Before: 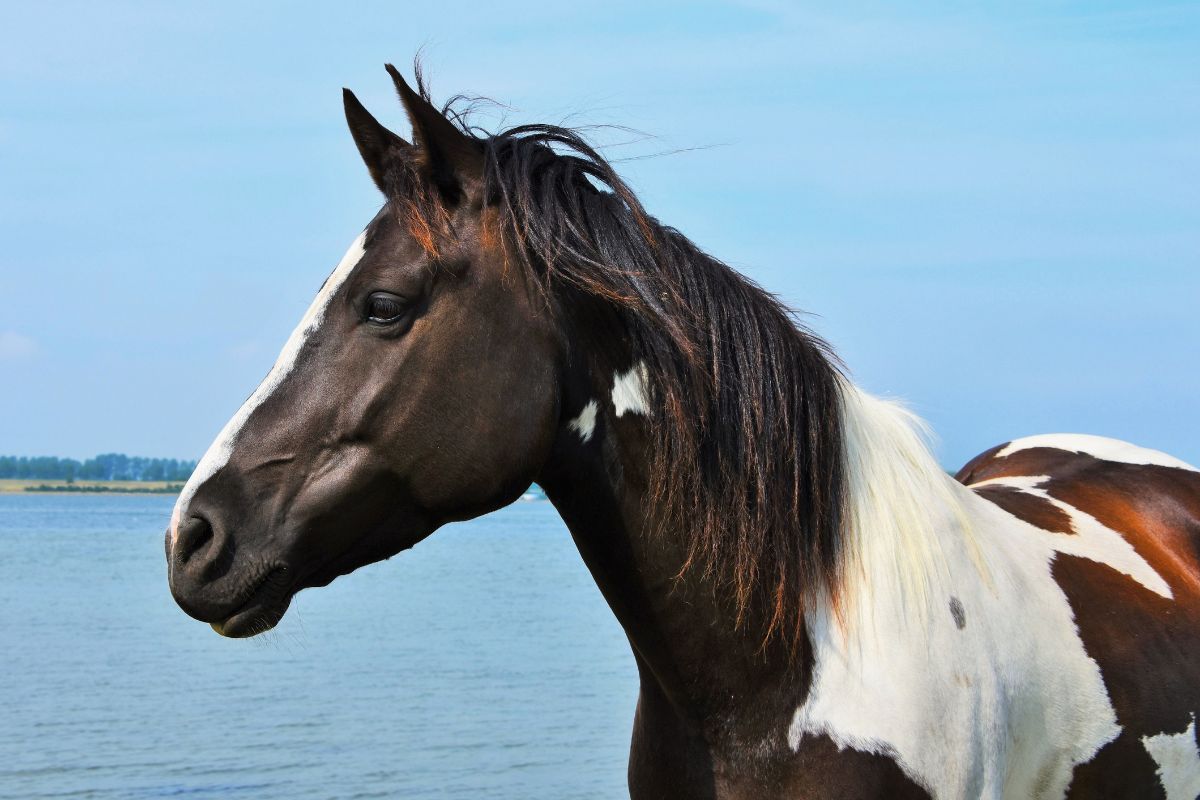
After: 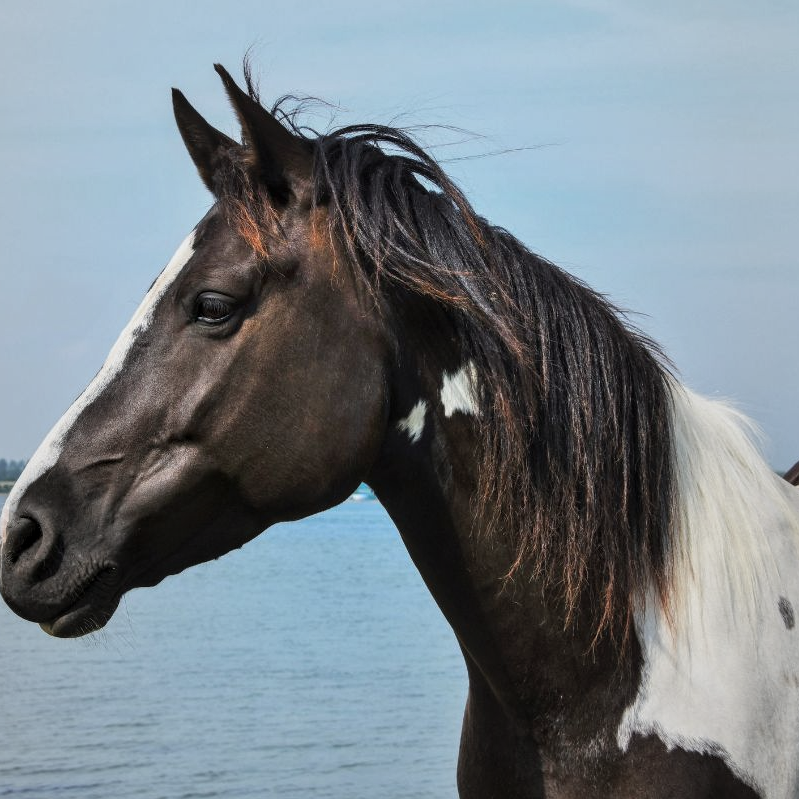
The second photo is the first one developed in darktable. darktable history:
local contrast: on, module defaults
vignetting: fall-off start 18.21%, fall-off radius 137.95%, brightness -0.207, center (-0.078, 0.066), width/height ratio 0.62, shape 0.59
crop and rotate: left 14.292%, right 19.041%
